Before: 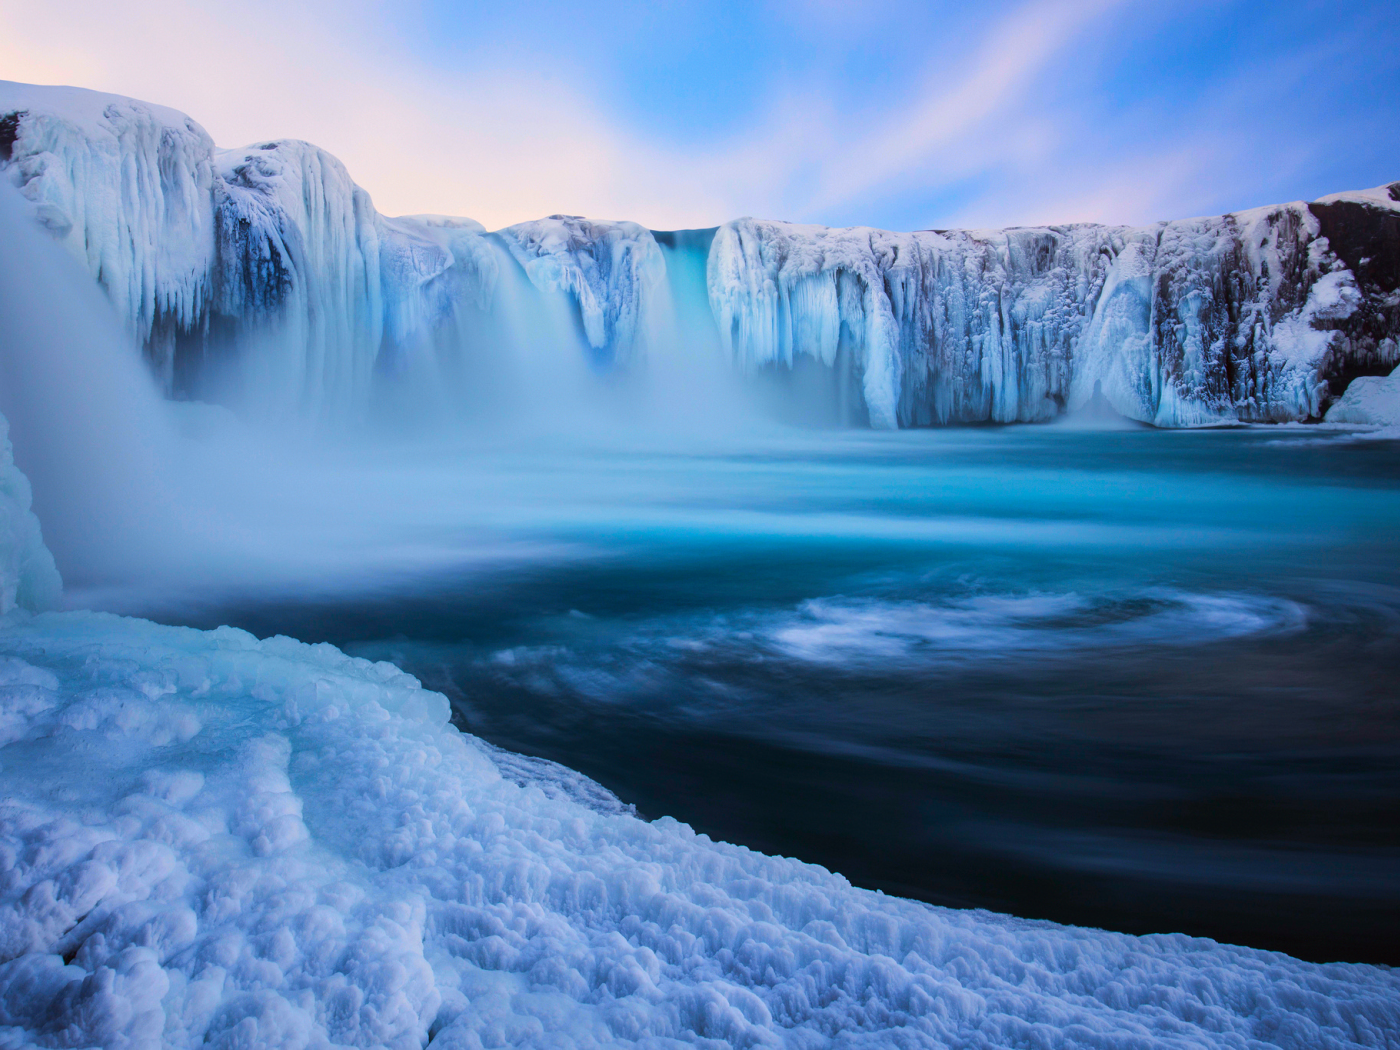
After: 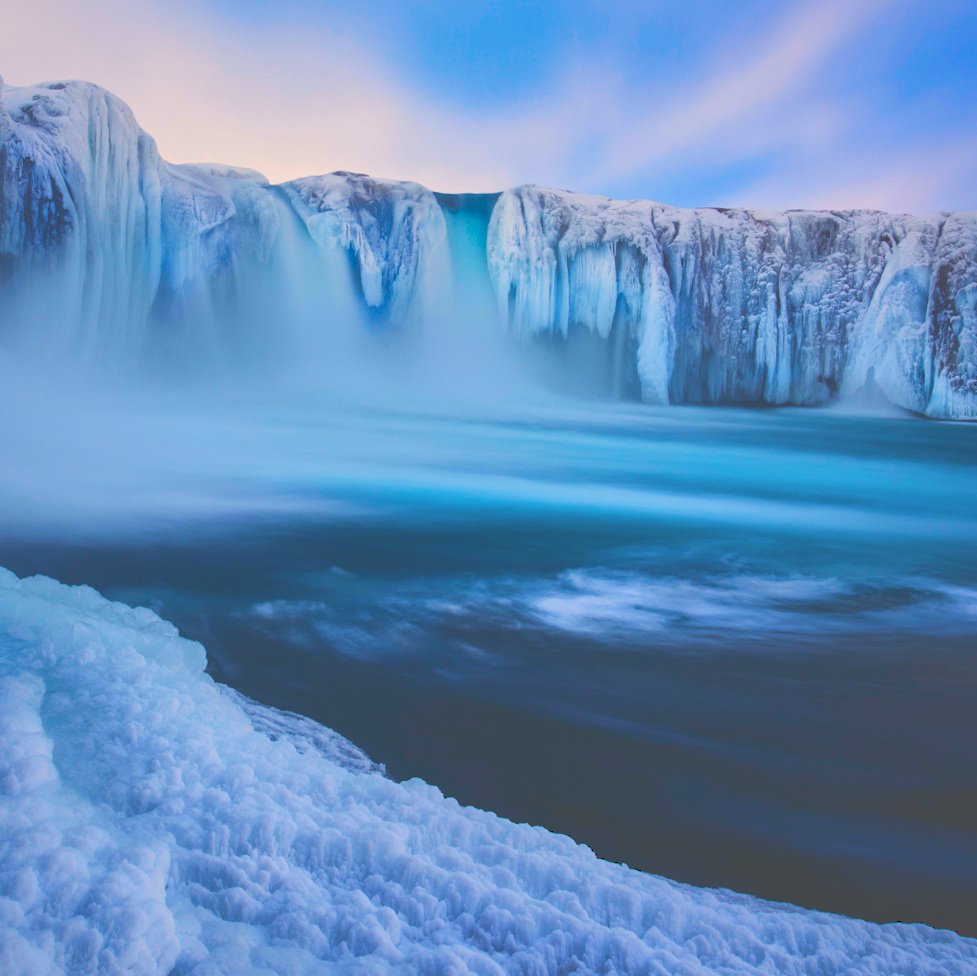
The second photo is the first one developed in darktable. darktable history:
shadows and highlights: shadows 39.31, highlights -59.99
tone curve: curves: ch0 [(0, 0) (0.003, 0.273) (0.011, 0.276) (0.025, 0.276) (0.044, 0.28) (0.069, 0.283) (0.1, 0.288) (0.136, 0.293) (0.177, 0.302) (0.224, 0.321) (0.277, 0.349) (0.335, 0.393) (0.399, 0.448) (0.468, 0.51) (0.543, 0.589) (0.623, 0.677) (0.709, 0.761) (0.801, 0.839) (0.898, 0.909) (1, 1)], color space Lab, independent channels, preserve colors none
crop and rotate: angle -3.26°, left 14.264%, top 0.031%, right 10.747%, bottom 0.039%
